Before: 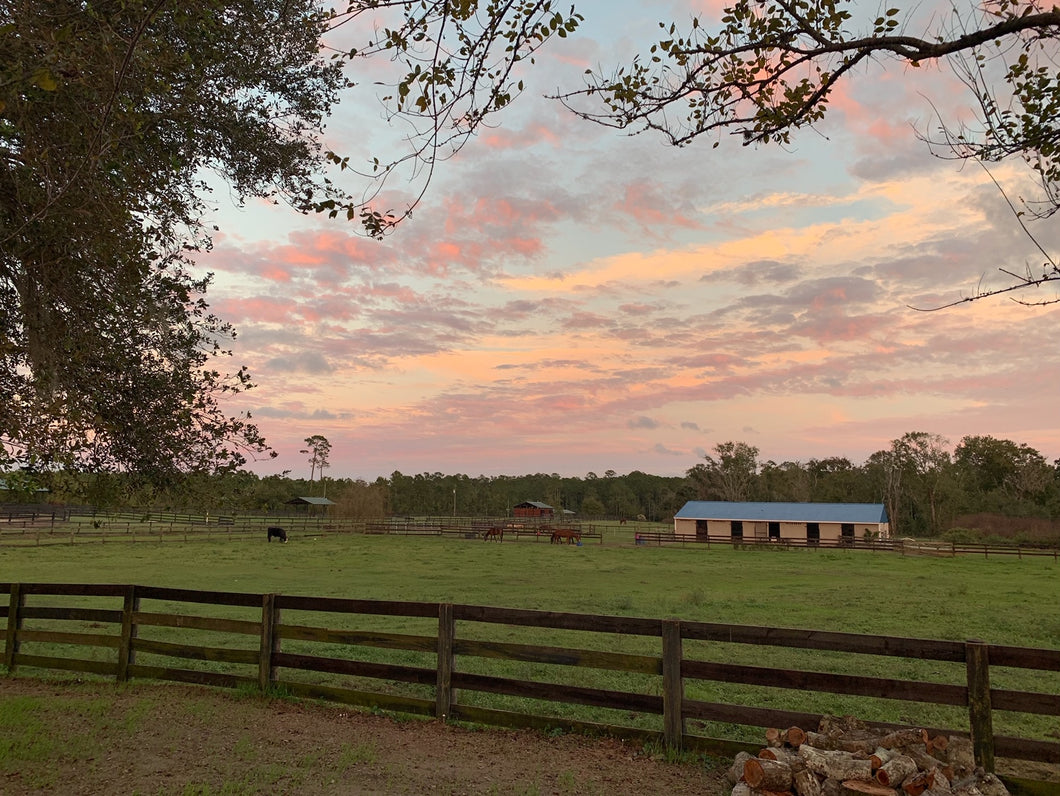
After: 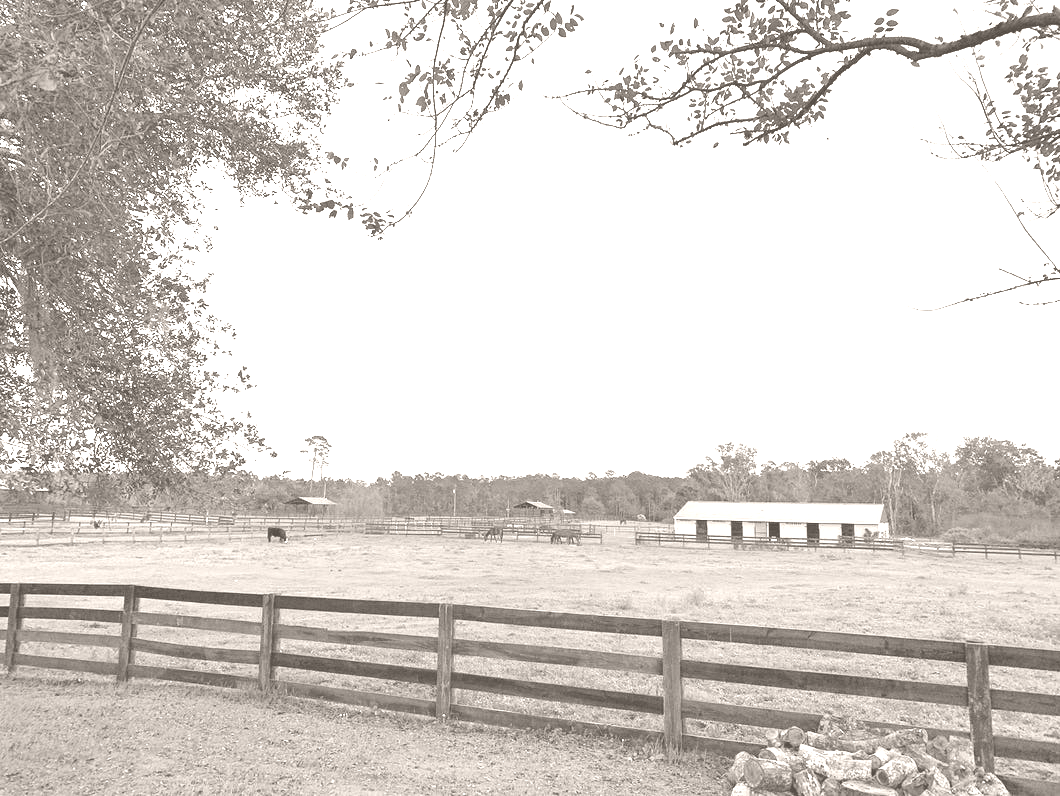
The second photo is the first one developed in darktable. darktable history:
shadows and highlights: shadows 52.34, highlights -28.23, soften with gaussian
colorize: hue 34.49°, saturation 35.33%, source mix 100%, lightness 55%, version 1
exposure: black level correction 0, exposure 1.45 EV, compensate exposure bias true, compensate highlight preservation false
